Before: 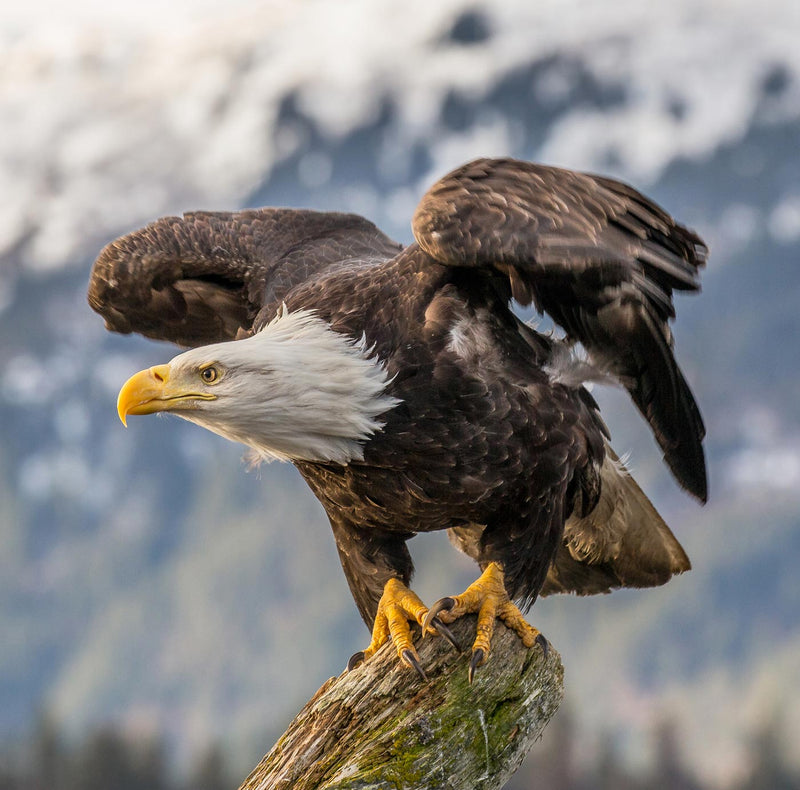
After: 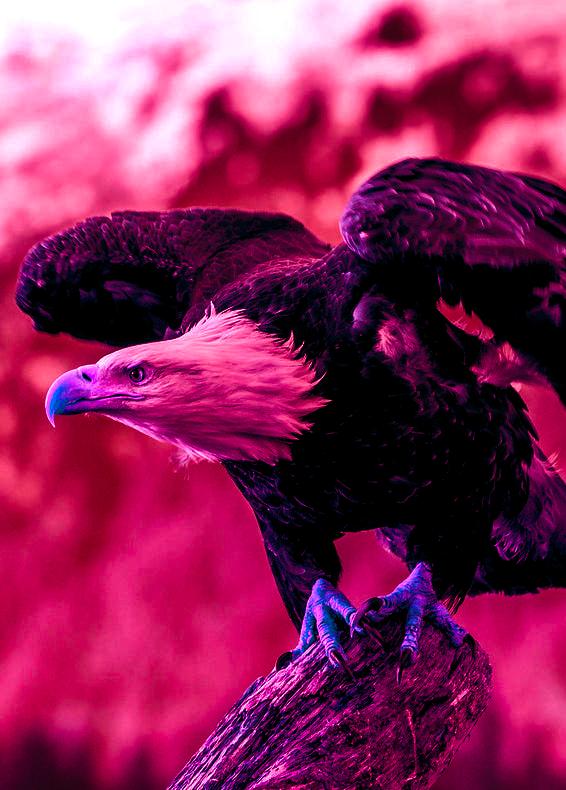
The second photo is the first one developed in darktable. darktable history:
crop and rotate: left 9.061%, right 20.142%
color balance rgb: shadows lift › luminance -18.76%, shadows lift › chroma 35.44%, power › luminance -3.76%, power › hue 142.17°, highlights gain › chroma 7.5%, highlights gain › hue 184.75°, global offset › luminance -0.52%, global offset › chroma 0.91%, global offset › hue 173.36°, shadows fall-off 300%, white fulcrum 2 EV, highlights fall-off 300%, linear chroma grading › shadows 17.19%, linear chroma grading › highlights 61.12%, linear chroma grading › global chroma 50%, hue shift -150.52°, perceptual brilliance grading › global brilliance 12%, mask middle-gray fulcrum 100%, contrast gray fulcrum 38.43%, contrast 35.15%, saturation formula JzAzBz (2021)
